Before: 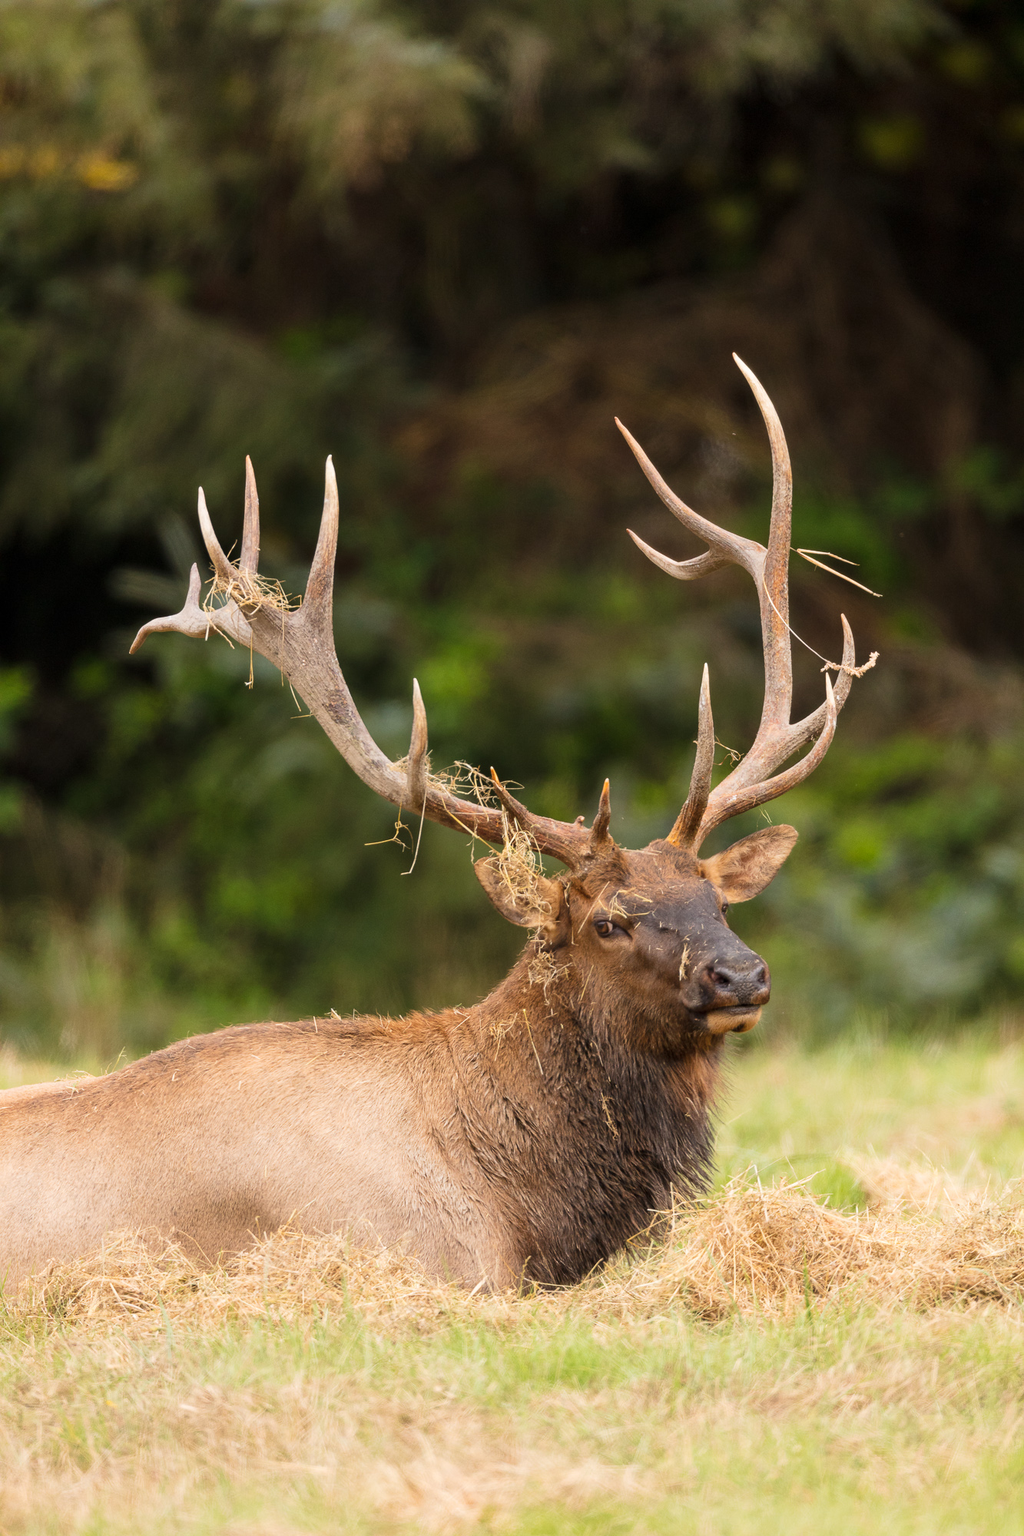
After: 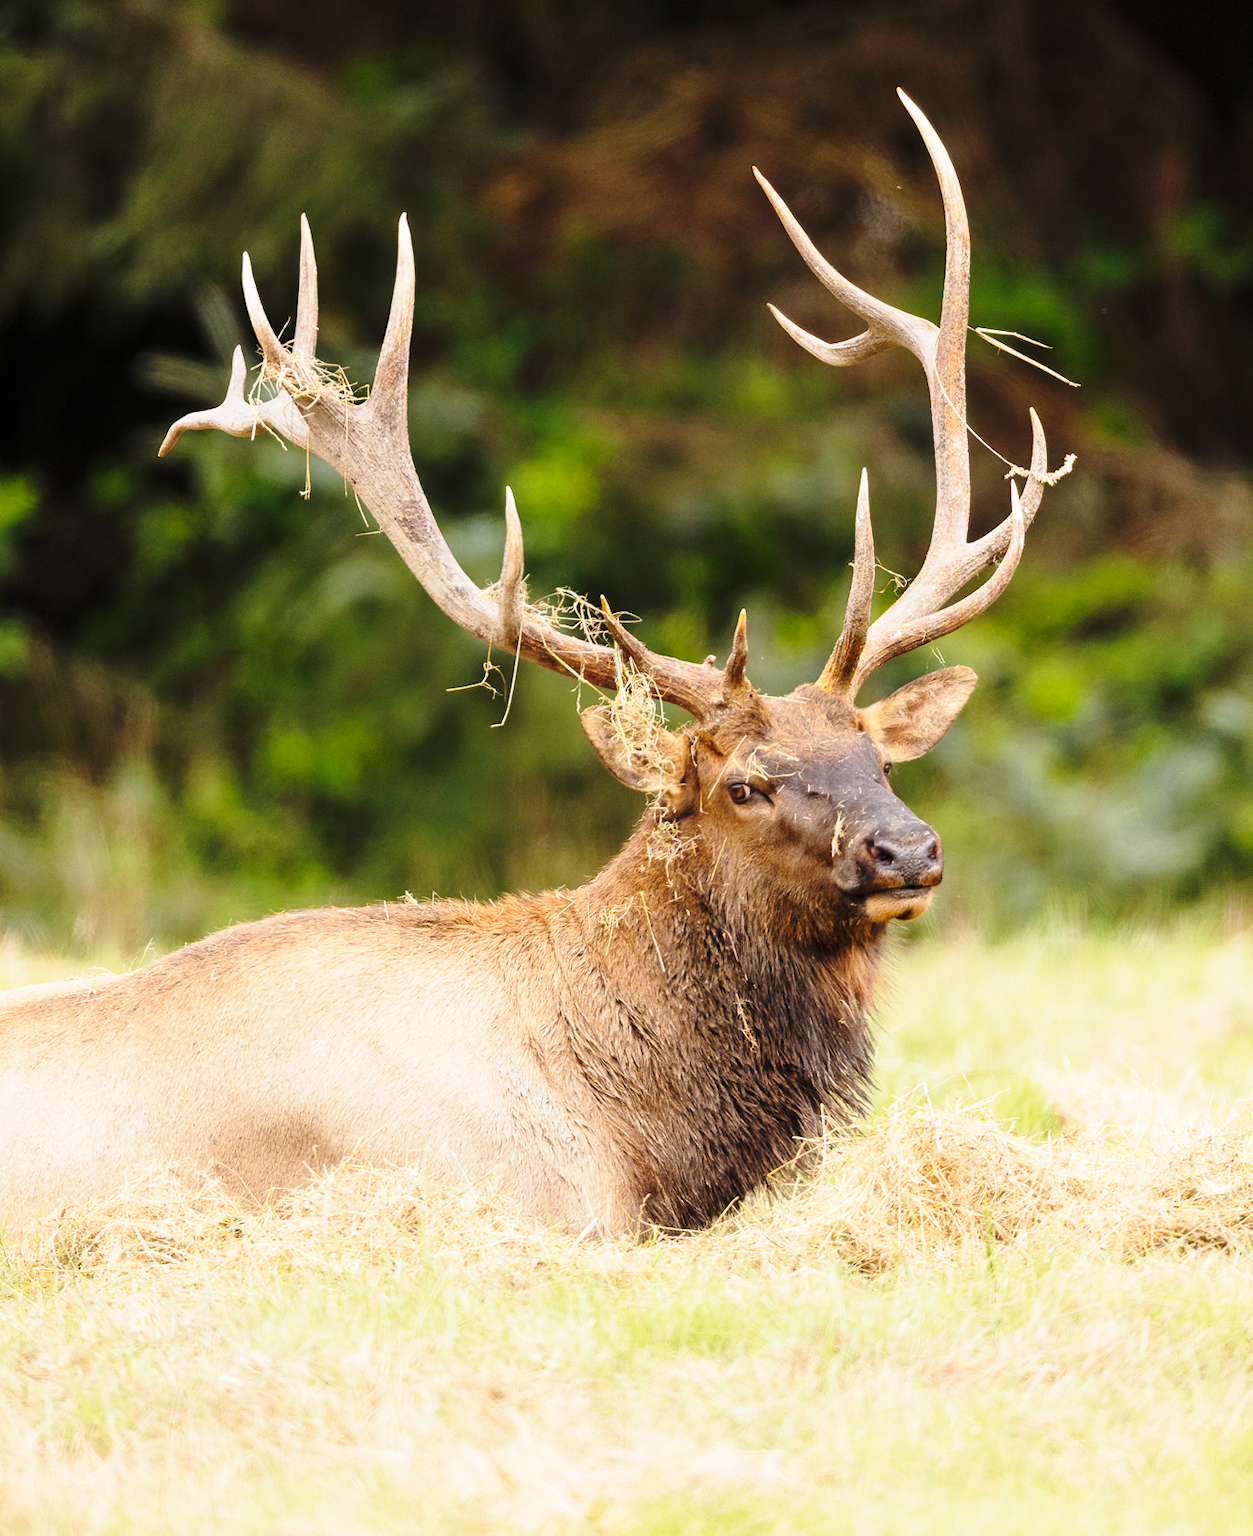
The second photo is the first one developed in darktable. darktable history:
crop and rotate: top 18.315%
base curve: curves: ch0 [(0, 0) (0.028, 0.03) (0.121, 0.232) (0.46, 0.748) (0.859, 0.968) (1, 1)], preserve colors none
contrast brightness saturation: saturation -0.05
